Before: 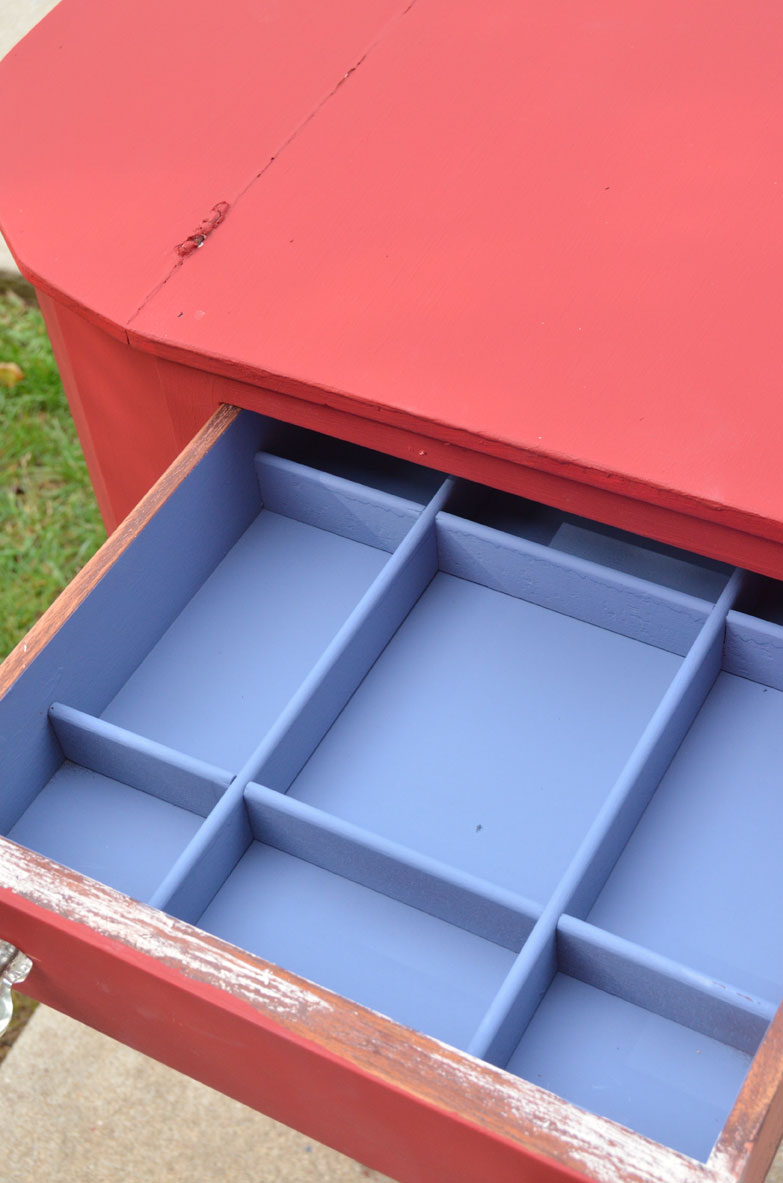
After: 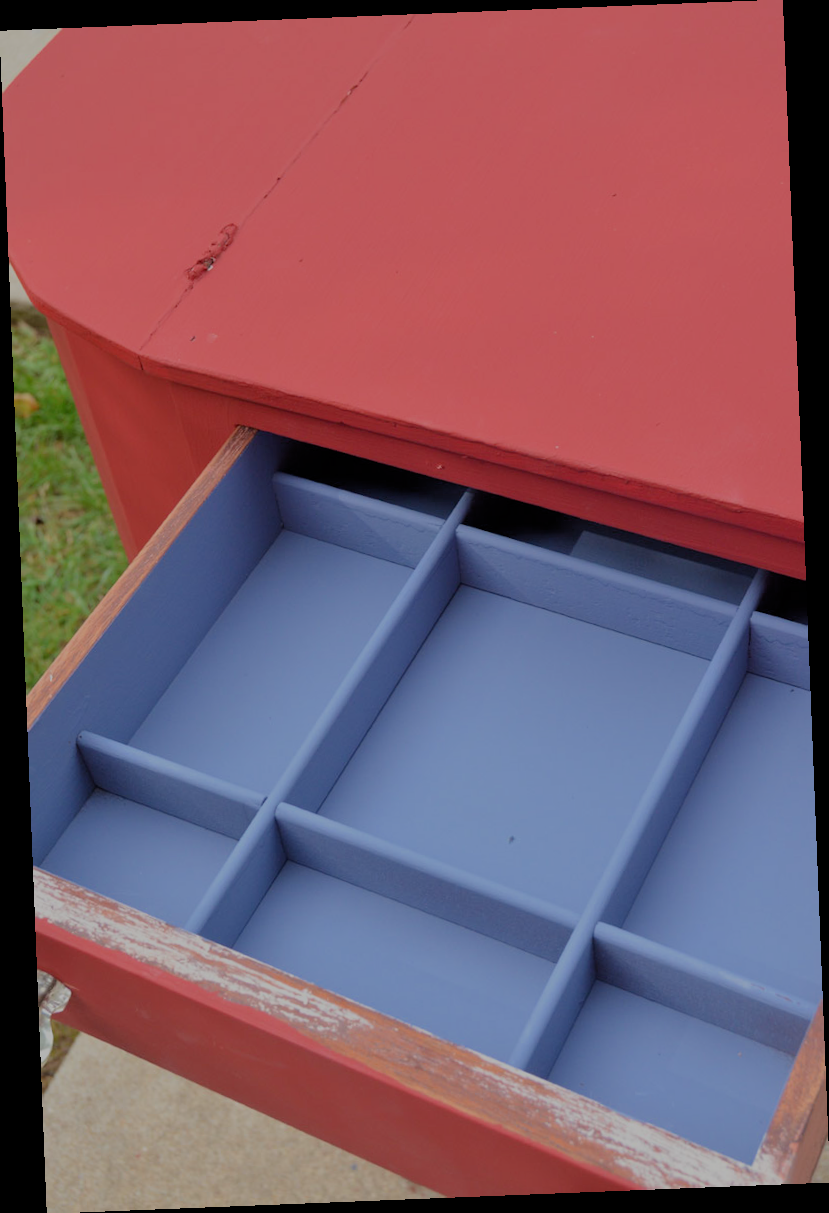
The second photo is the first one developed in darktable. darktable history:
filmic rgb: black relative exposure -8.79 EV, white relative exposure 4.98 EV, threshold 3 EV, target black luminance 0%, hardness 3.77, latitude 66.33%, contrast 0.822, shadows ↔ highlights balance 20%, color science v5 (2021), contrast in shadows safe, contrast in highlights safe, enable highlight reconstruction true
exposure: exposure -0.582 EV, compensate highlight preservation false
rotate and perspective: rotation -2.29°, automatic cropping off
